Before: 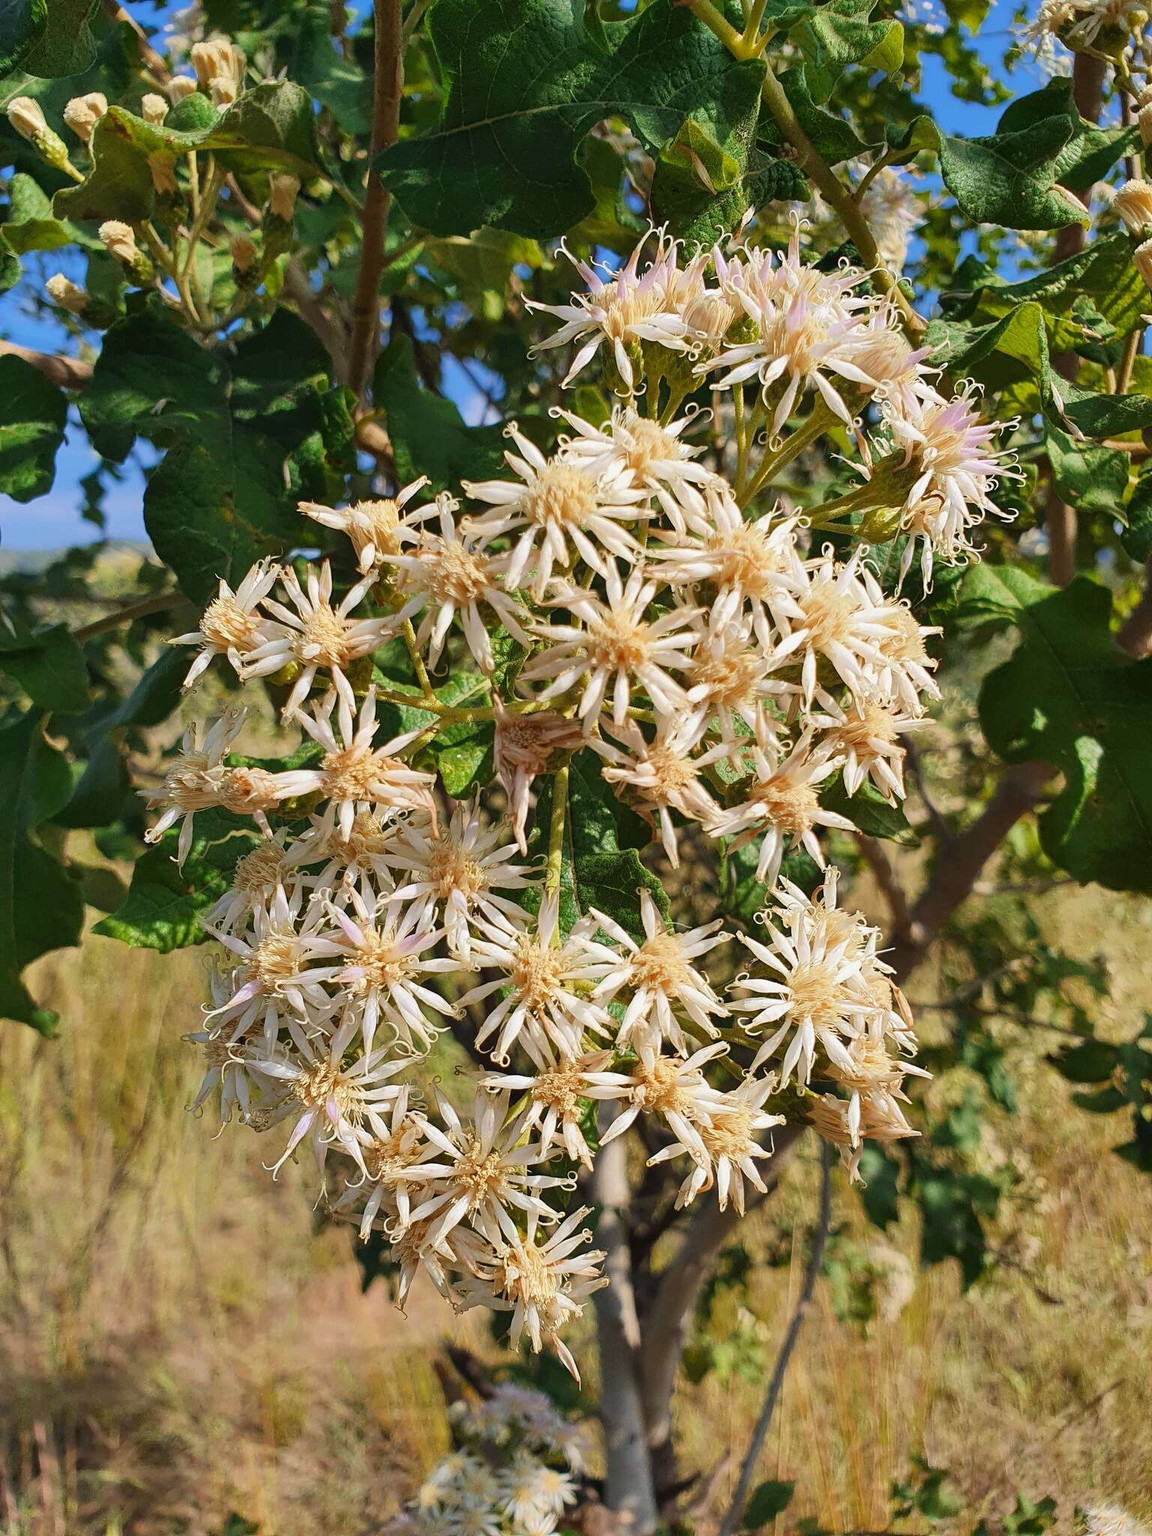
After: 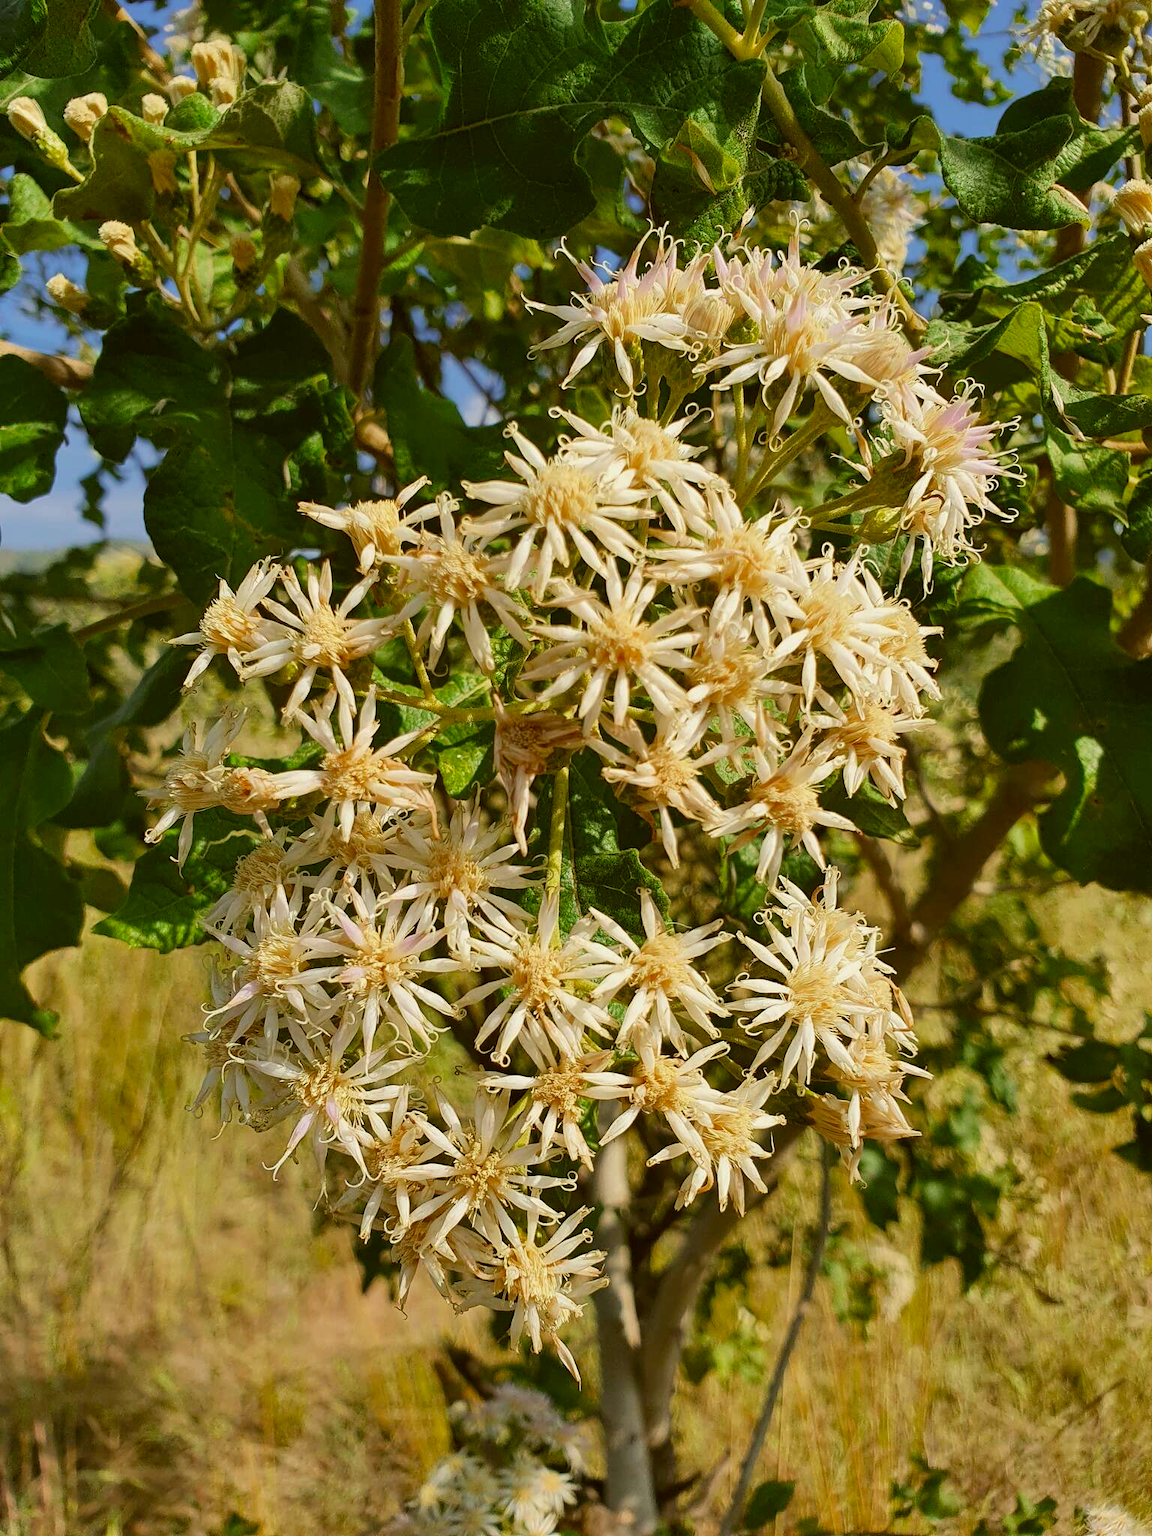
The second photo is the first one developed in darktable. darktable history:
exposure: black level correction 0.002, exposure -0.1 EV, compensate highlight preservation false
color correction: highlights a* -1.43, highlights b* 10.12, shadows a* 0.395, shadows b* 19.35
